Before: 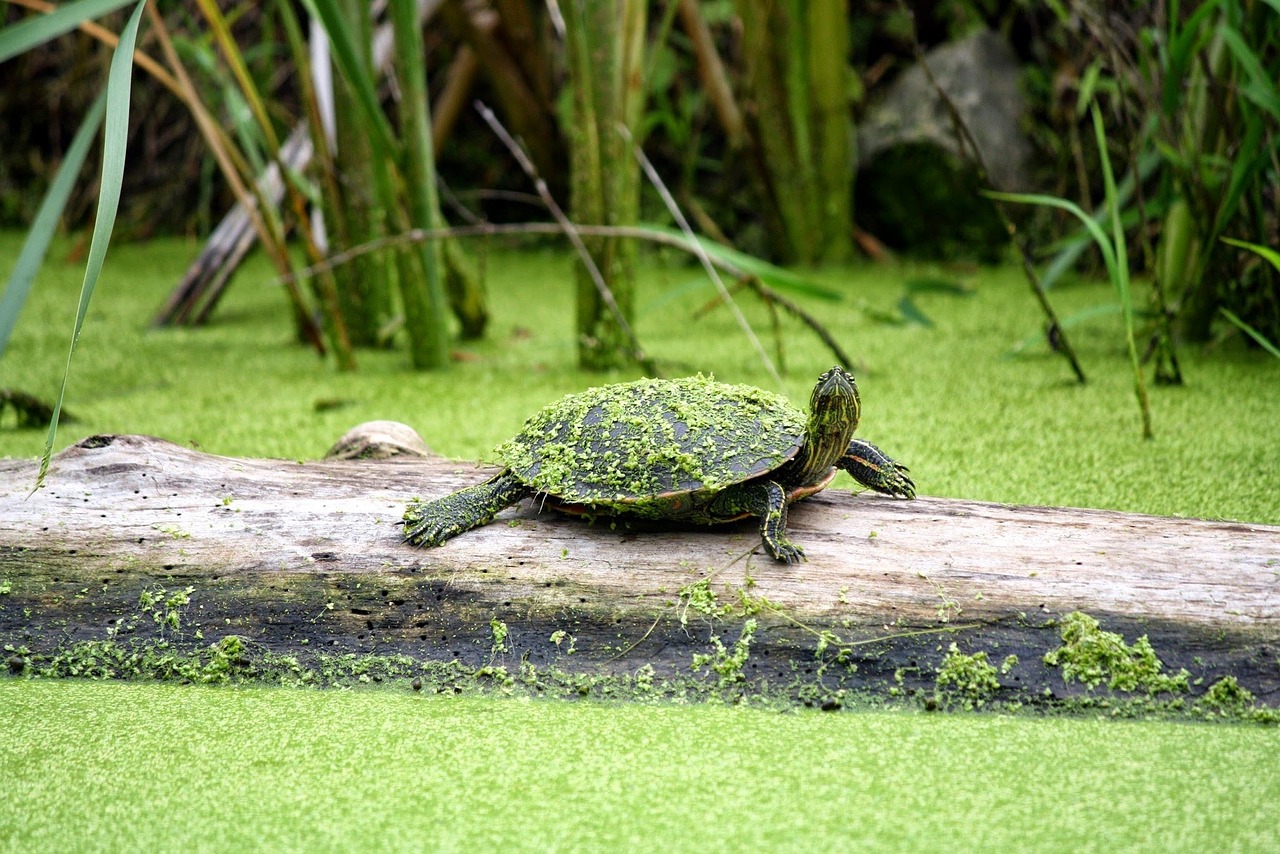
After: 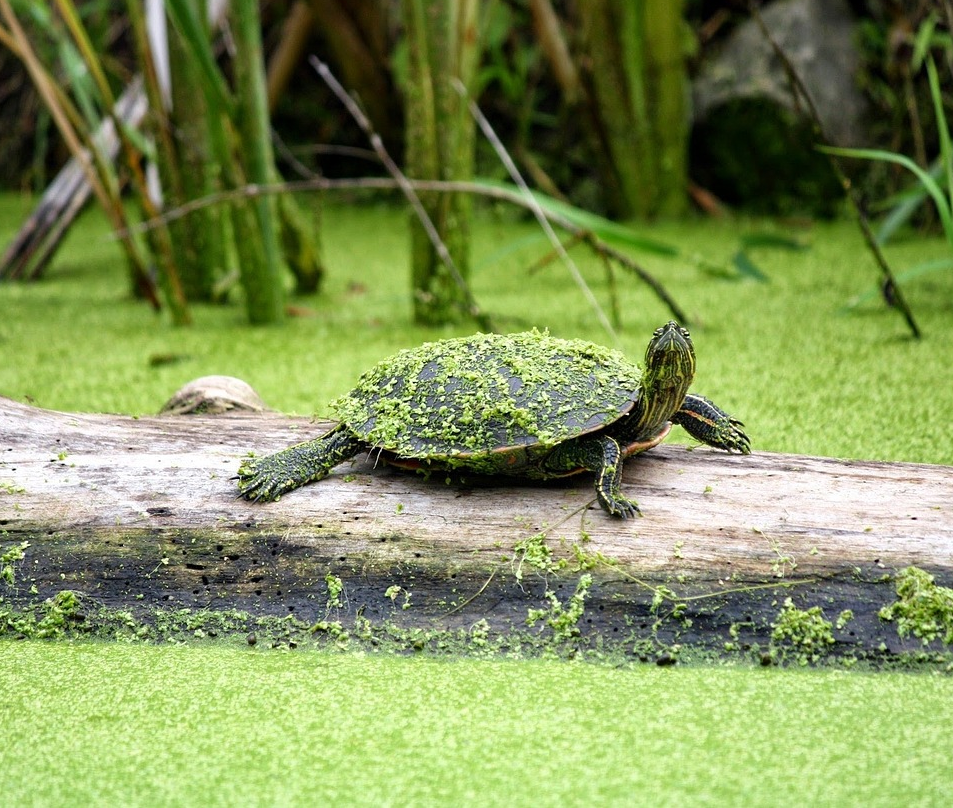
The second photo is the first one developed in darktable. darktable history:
crop and rotate: left 12.954%, top 5.297%, right 12.577%
